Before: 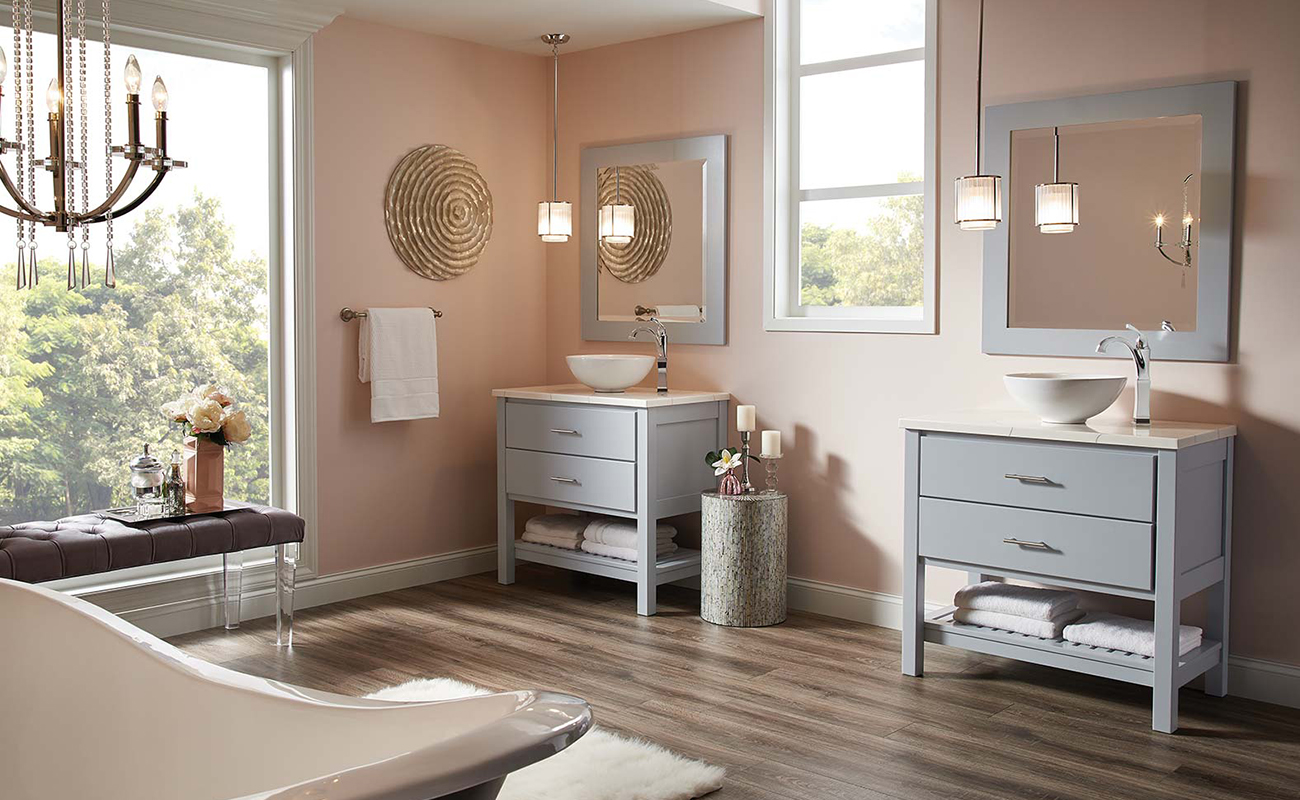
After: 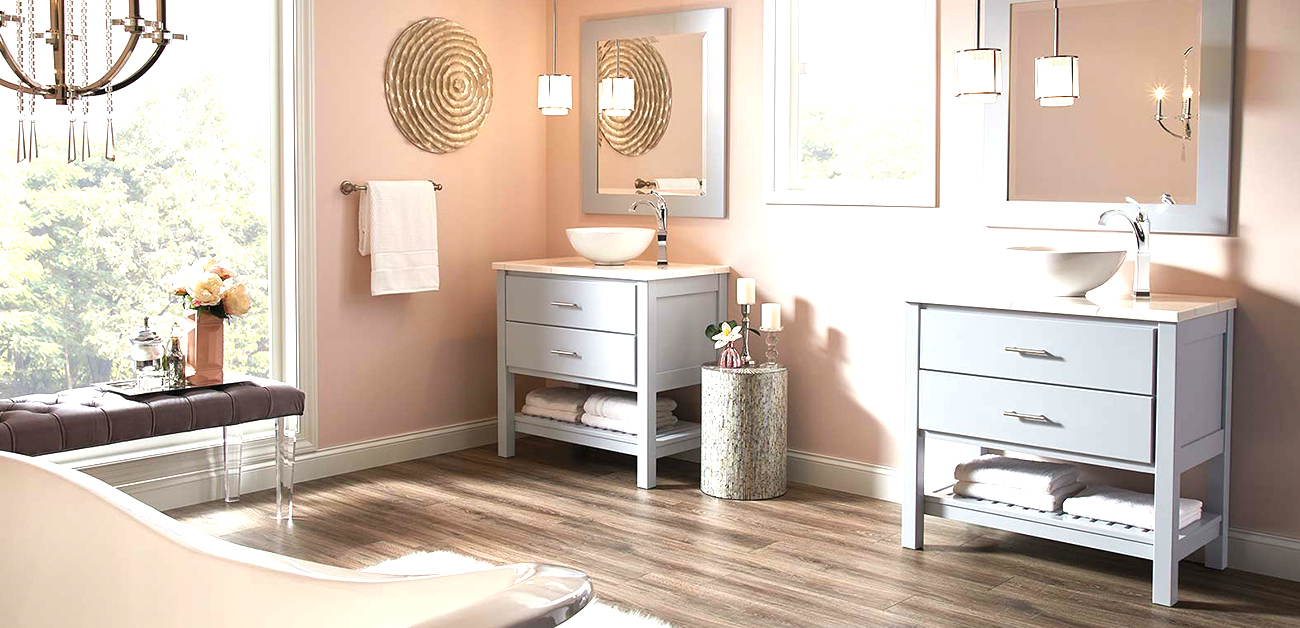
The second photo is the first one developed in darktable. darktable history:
crop and rotate: top 15.978%, bottom 5.456%
exposure: exposure 1 EV, compensate exposure bias true, compensate highlight preservation false
